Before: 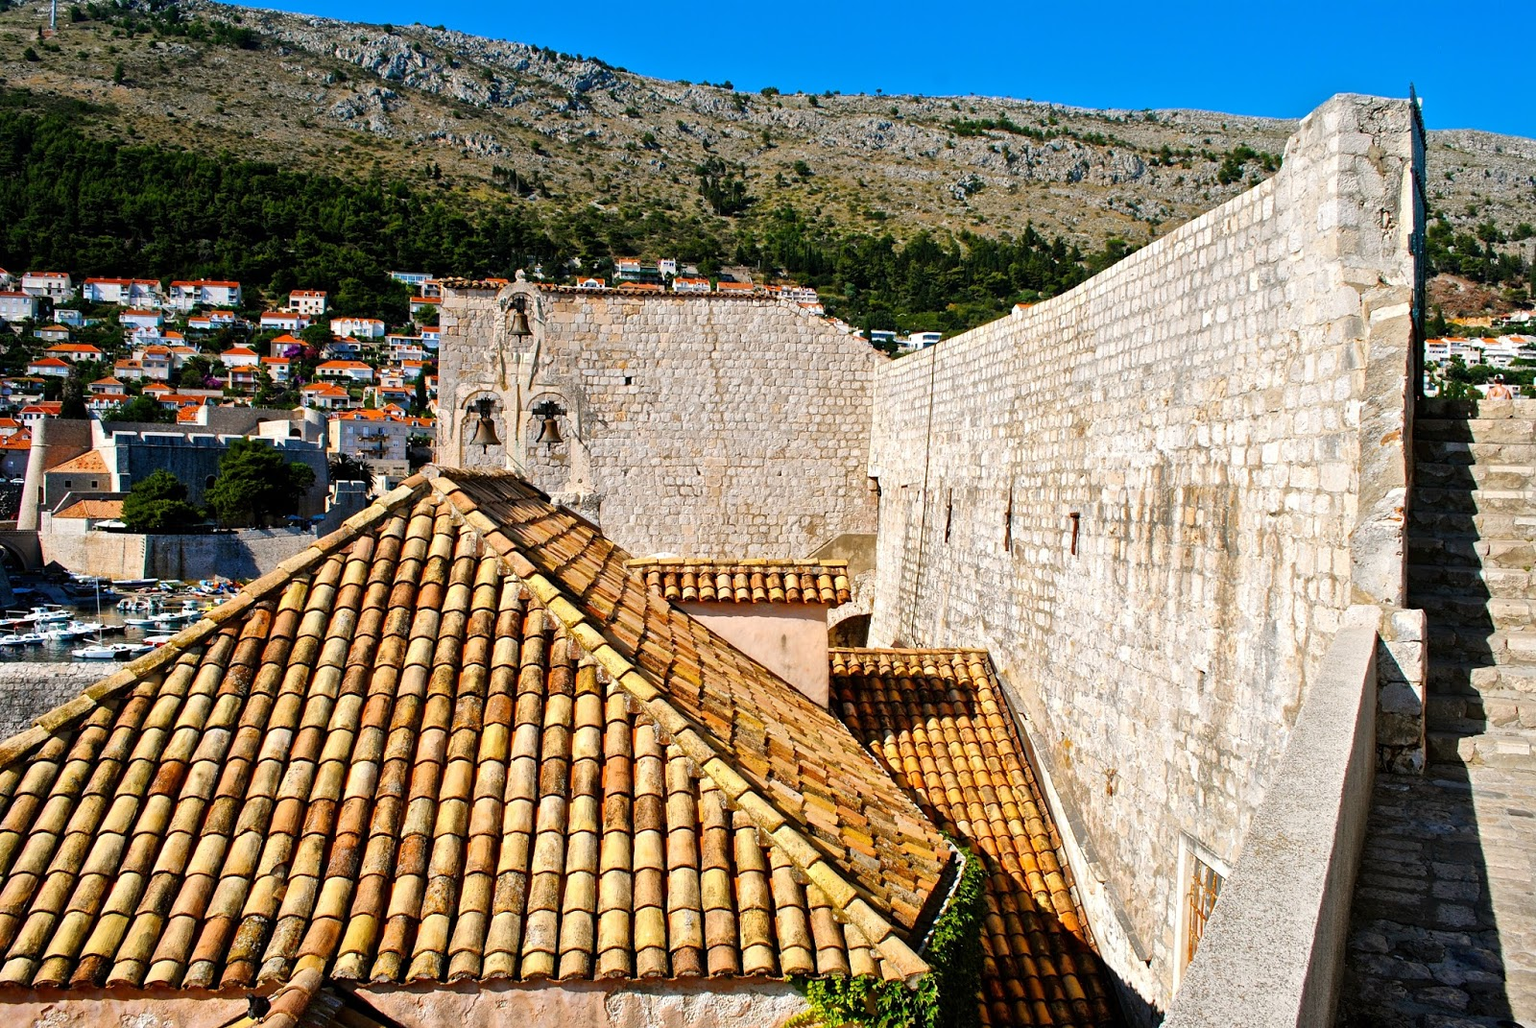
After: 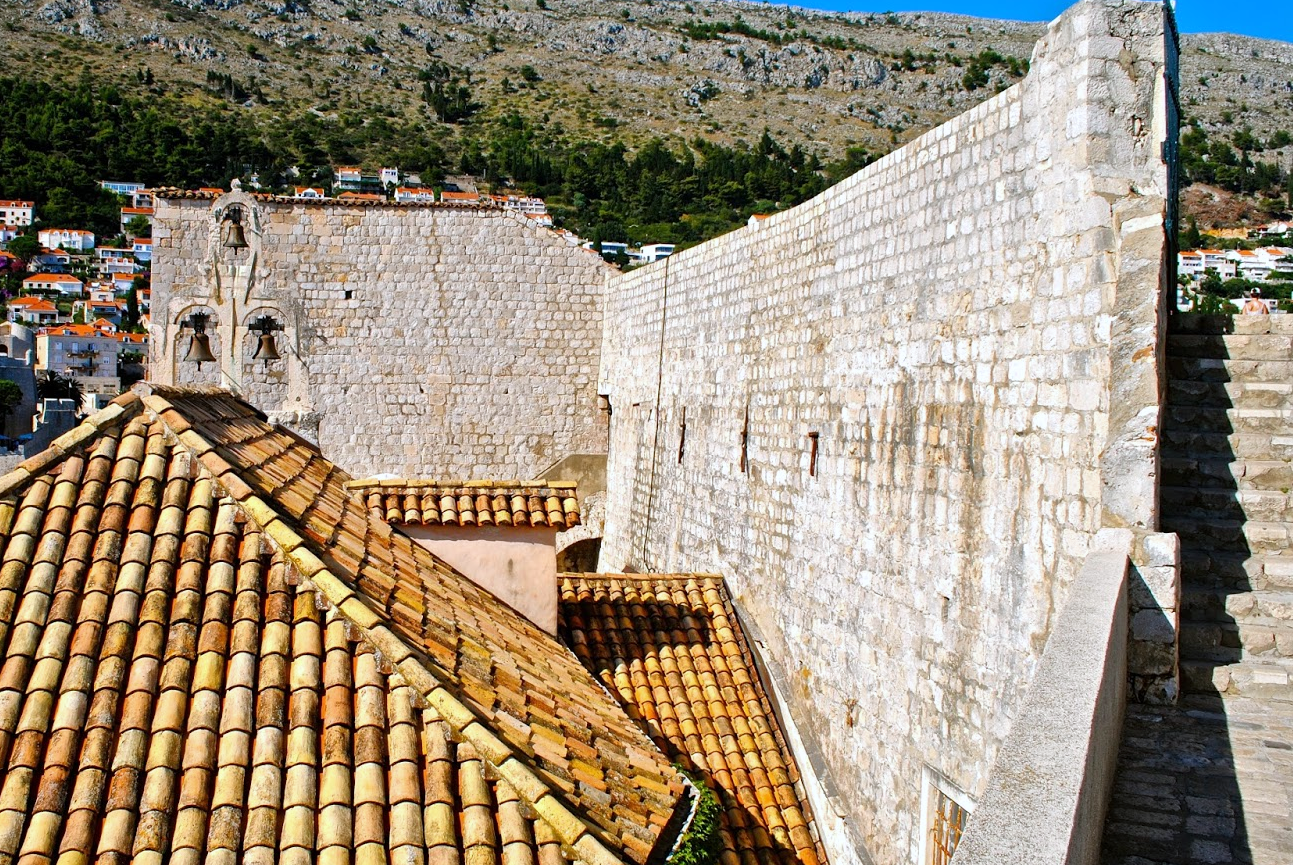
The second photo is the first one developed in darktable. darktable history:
white balance: red 0.974, blue 1.044
crop: left 19.159%, top 9.58%, bottom 9.58%
